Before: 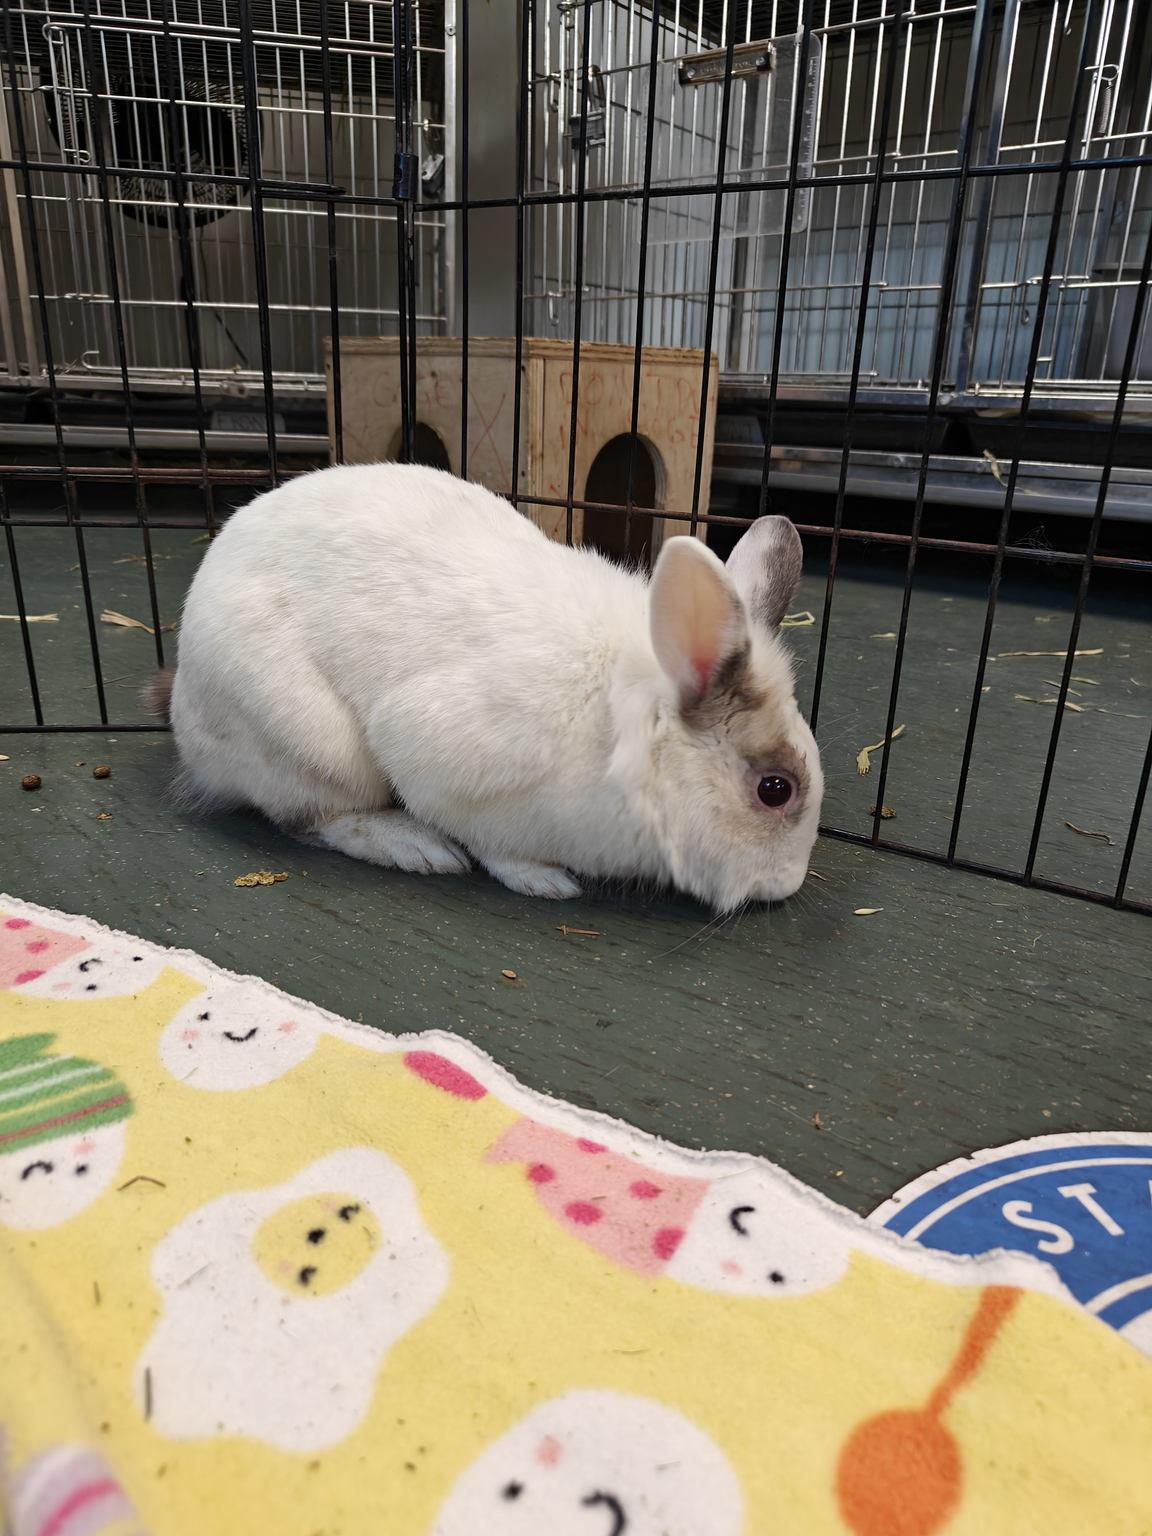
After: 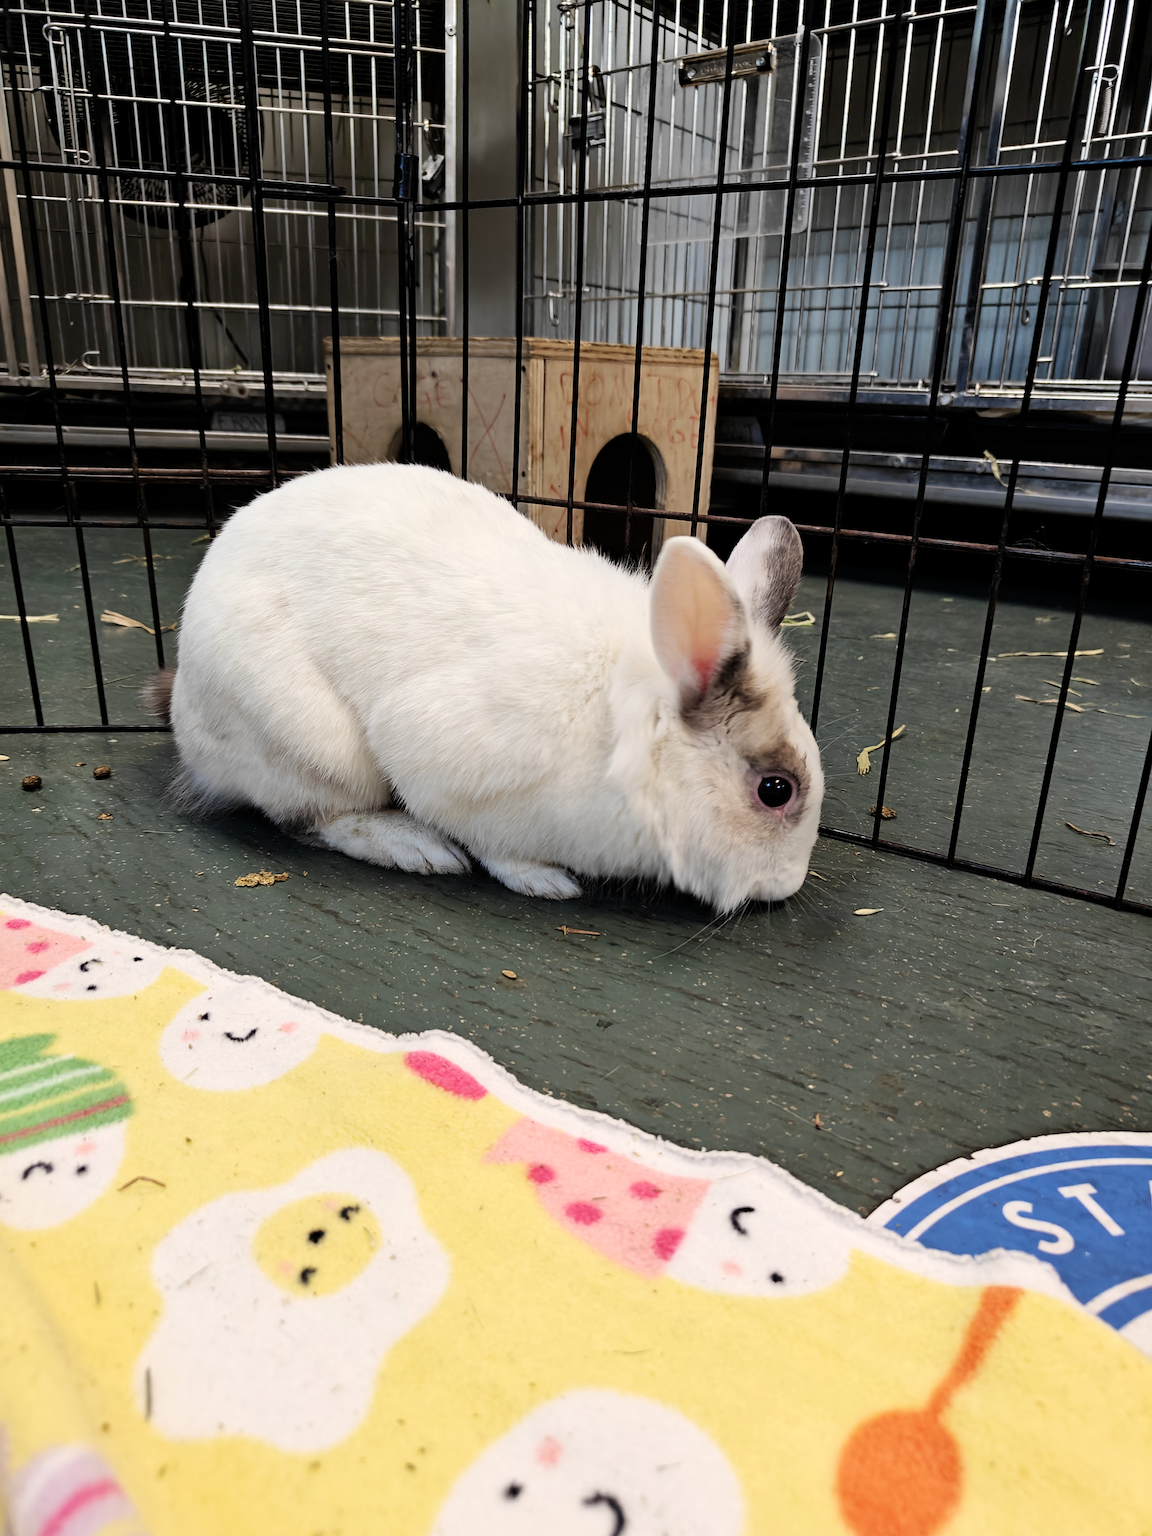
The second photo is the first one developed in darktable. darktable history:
exposure: exposure -0.21 EV, compensate highlight preservation false
levels: mode automatic, black 0.023%, white 99.97%, levels [0.062, 0.494, 0.925]
filmic rgb: black relative exposure -7.15 EV, white relative exposure 5.36 EV, hardness 3.02, color science v6 (2022)
